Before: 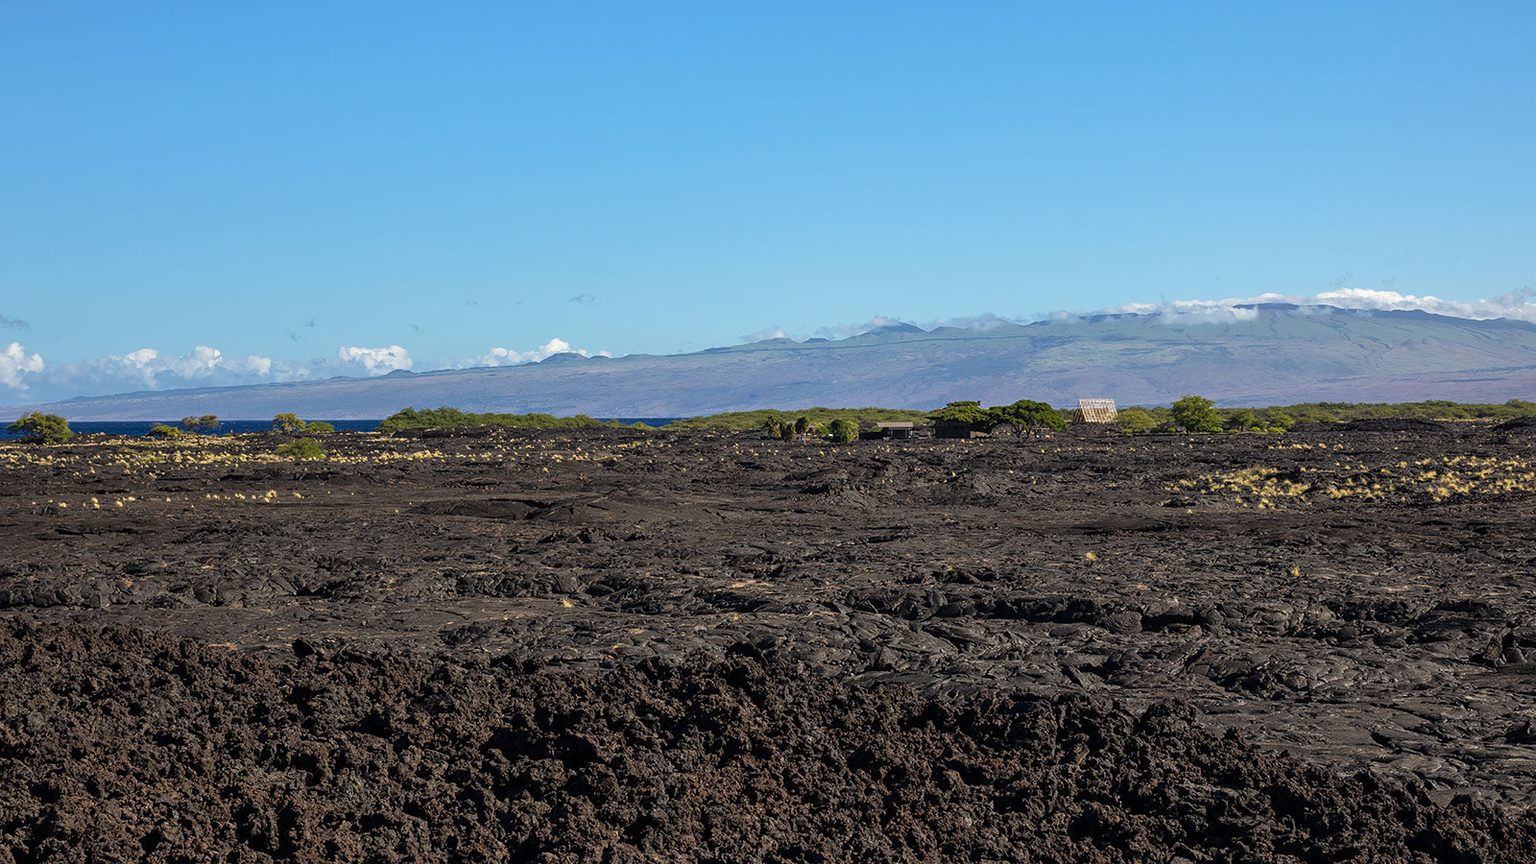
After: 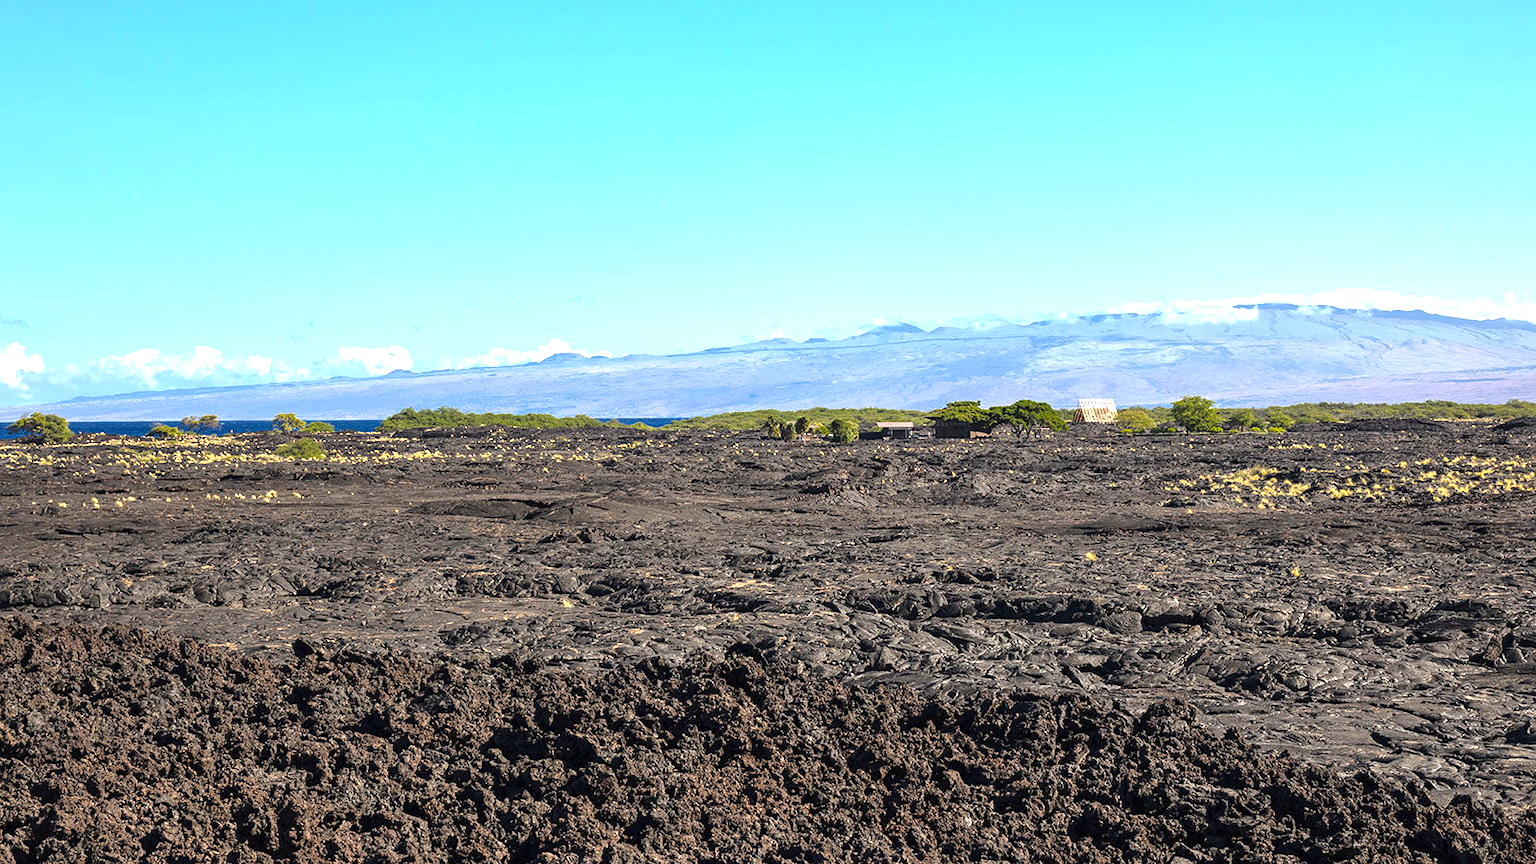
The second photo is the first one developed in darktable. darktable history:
color zones: curves: ch0 [(0, 0.444) (0.143, 0.442) (0.286, 0.441) (0.429, 0.441) (0.571, 0.441) (0.714, 0.441) (0.857, 0.442) (1, 0.444)]
exposure: black level correction 0, exposure 1.5 EV, compensate exposure bias true, compensate highlight preservation false
